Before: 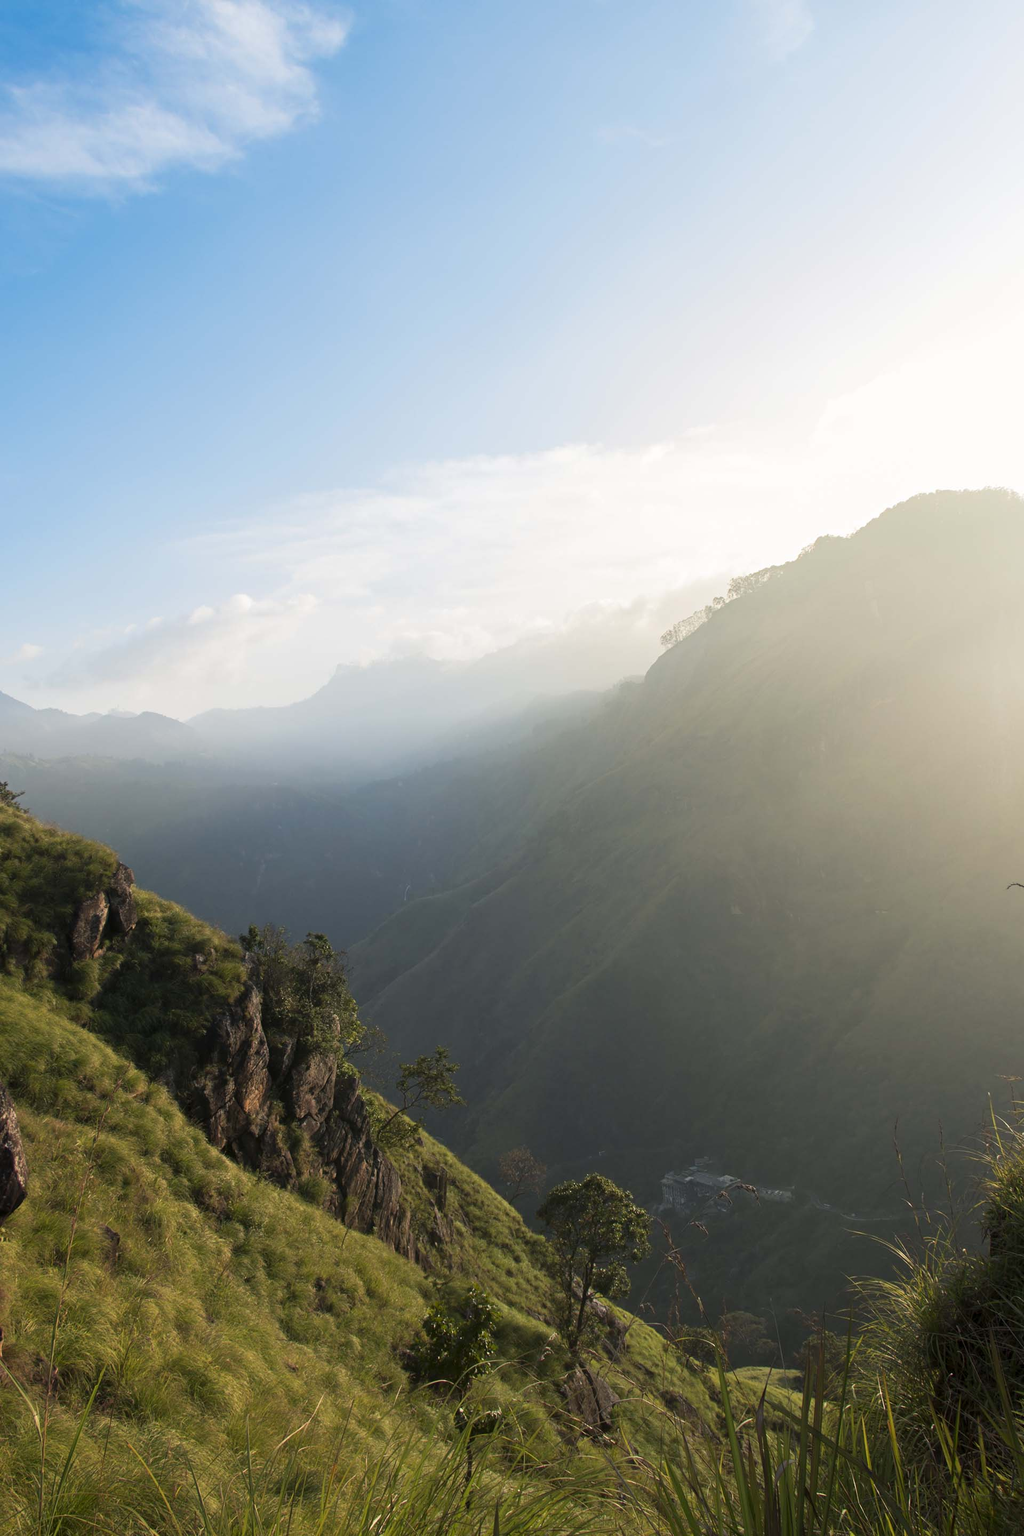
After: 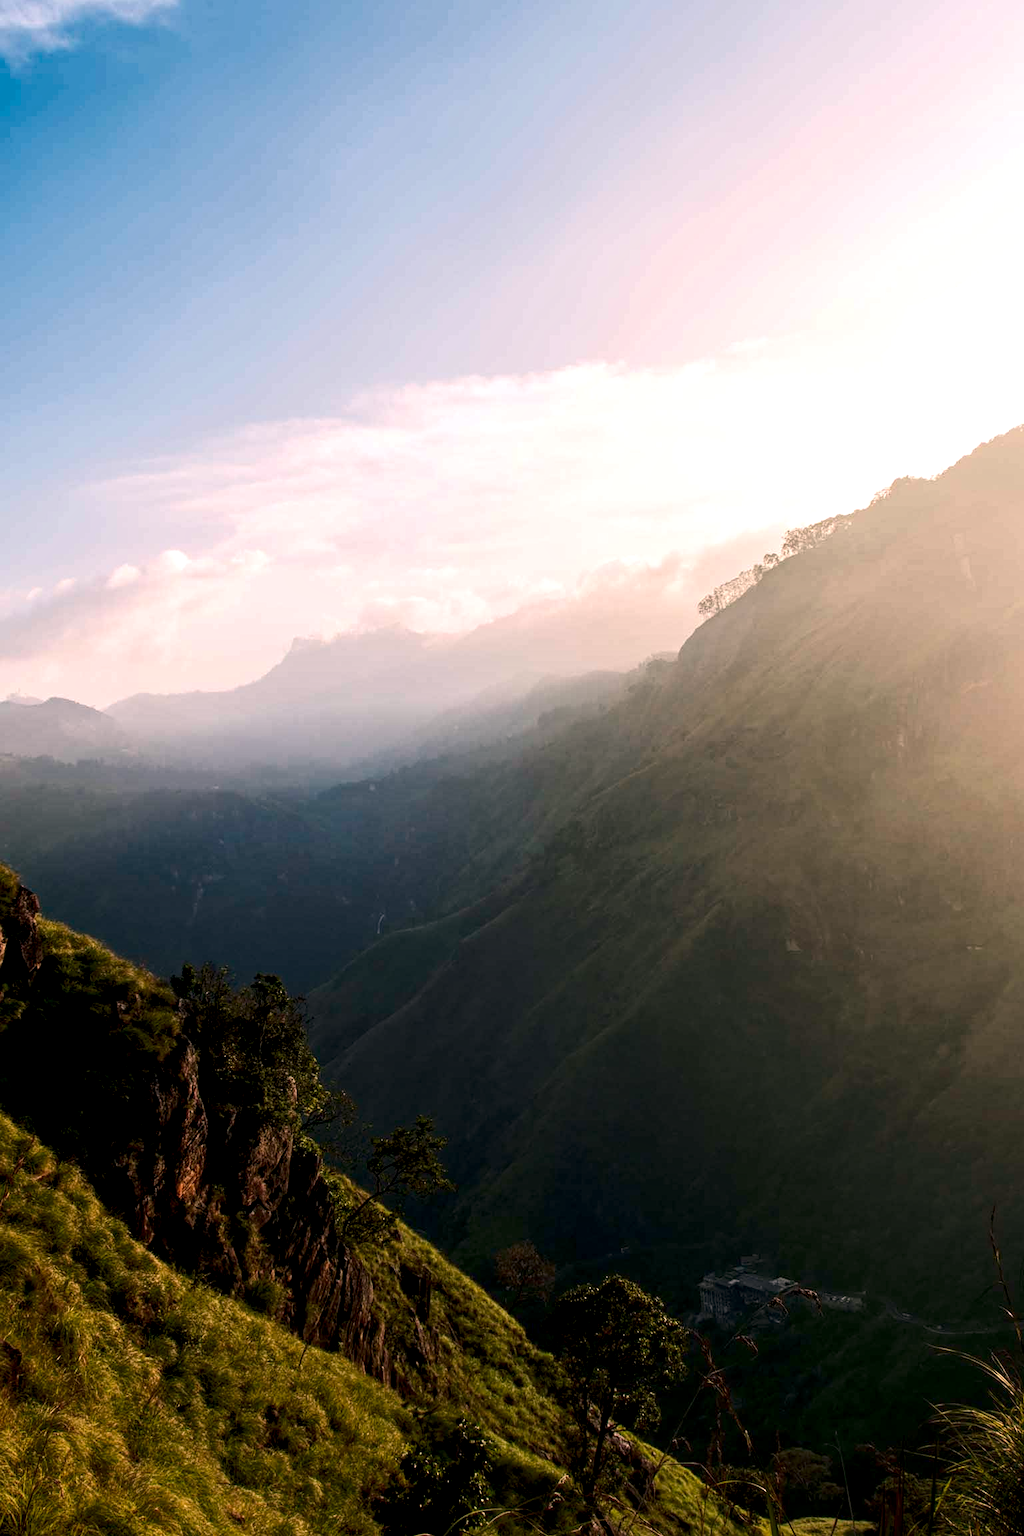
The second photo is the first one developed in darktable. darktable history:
local contrast: highlights 100%, shadows 100%, detail 200%, midtone range 0.2
haze removal: compatibility mode true, adaptive false
crop and rotate: left 10.071%, top 10.071%, right 10.02%, bottom 10.02%
contrast brightness saturation: contrast 0.19, brightness -0.24, saturation 0.11
color correction: highlights a* 12.23, highlights b* 5.41
